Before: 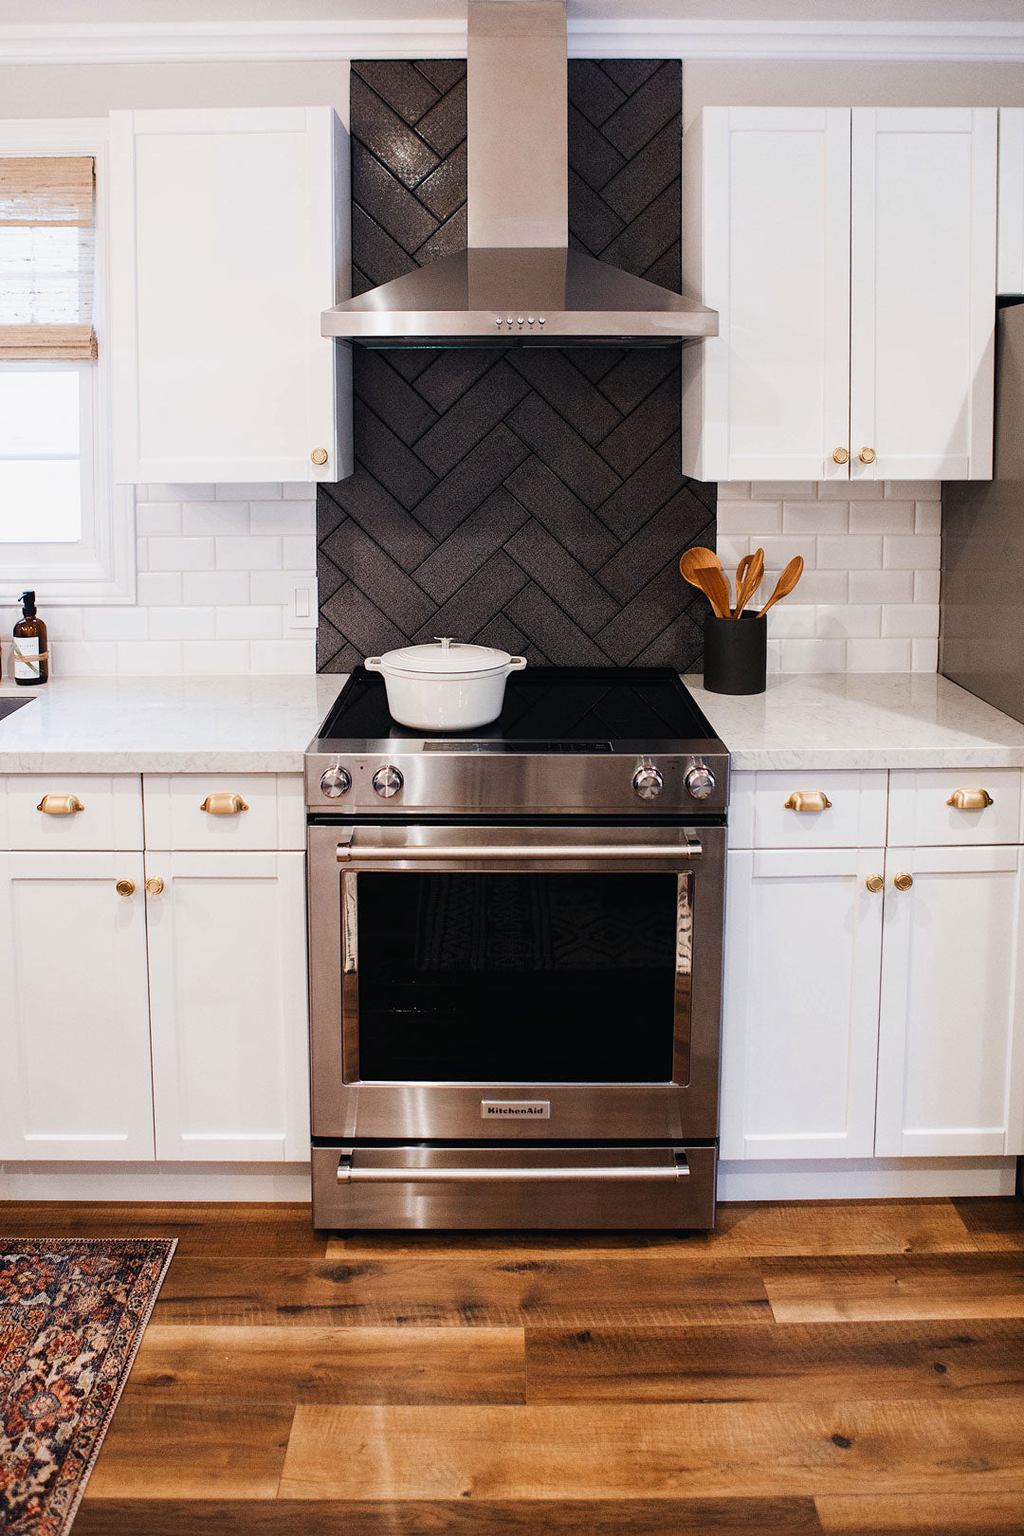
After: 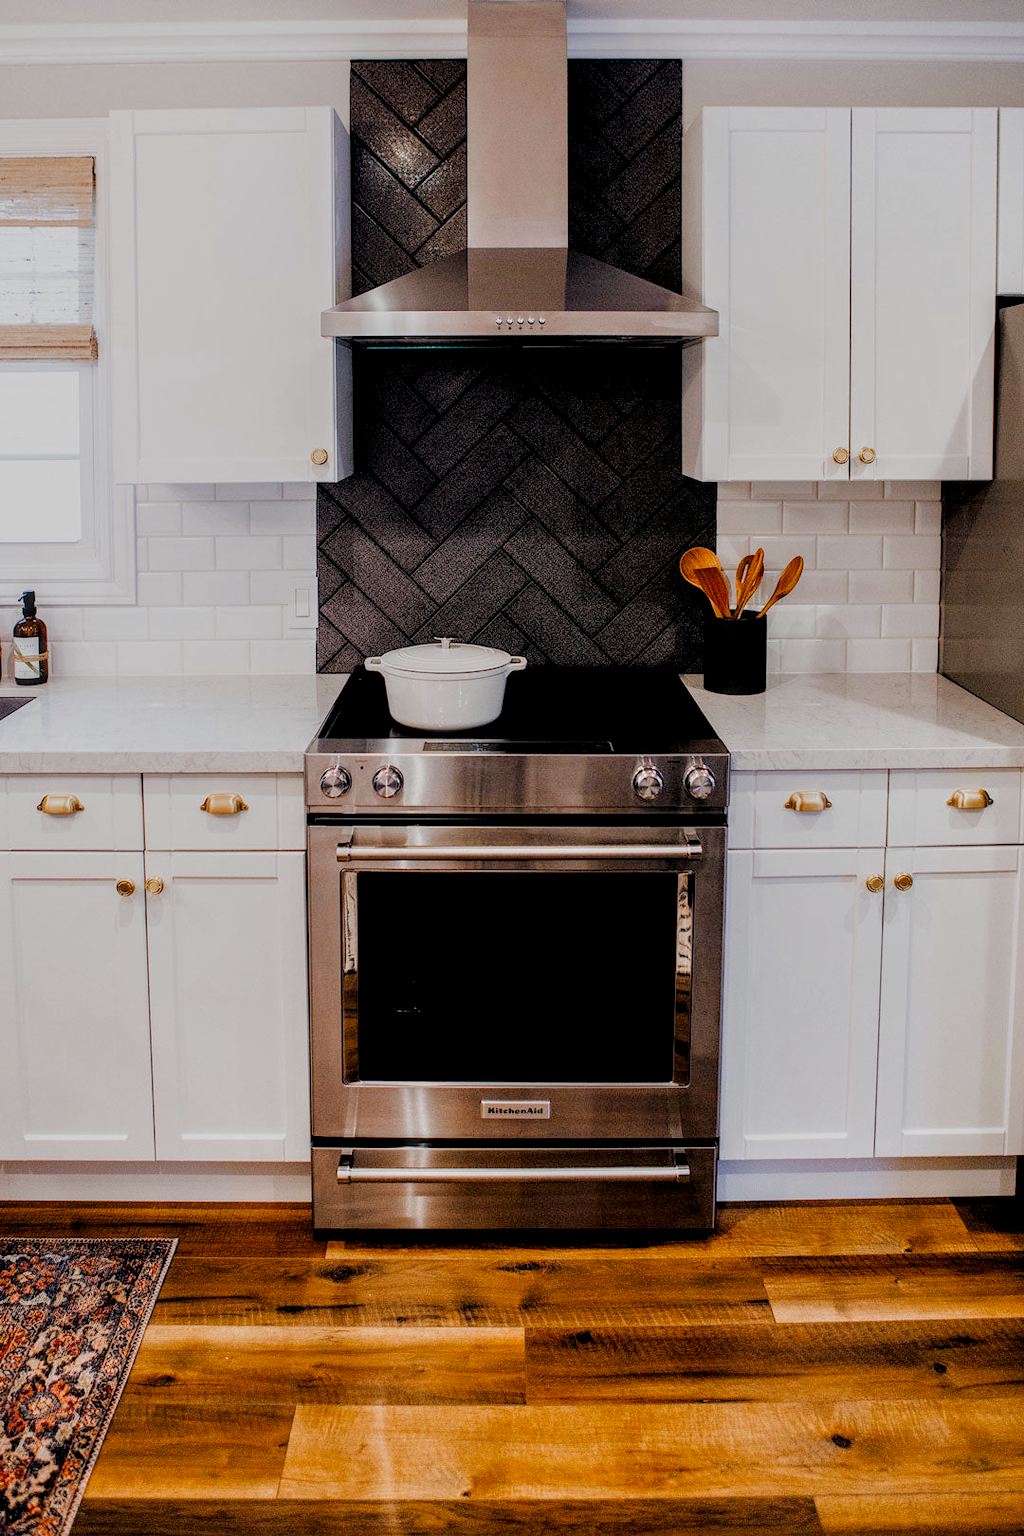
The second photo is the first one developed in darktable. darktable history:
haze removal: strength -0.05
filmic rgb: black relative exposure -4.4 EV, white relative exposure 5 EV, threshold 3 EV, hardness 2.23, latitude 40.06%, contrast 1.15, highlights saturation mix 10%, shadows ↔ highlights balance 1.04%, preserve chrominance RGB euclidean norm (legacy), color science v4 (2020), enable highlight reconstruction true
local contrast: detail 150%
